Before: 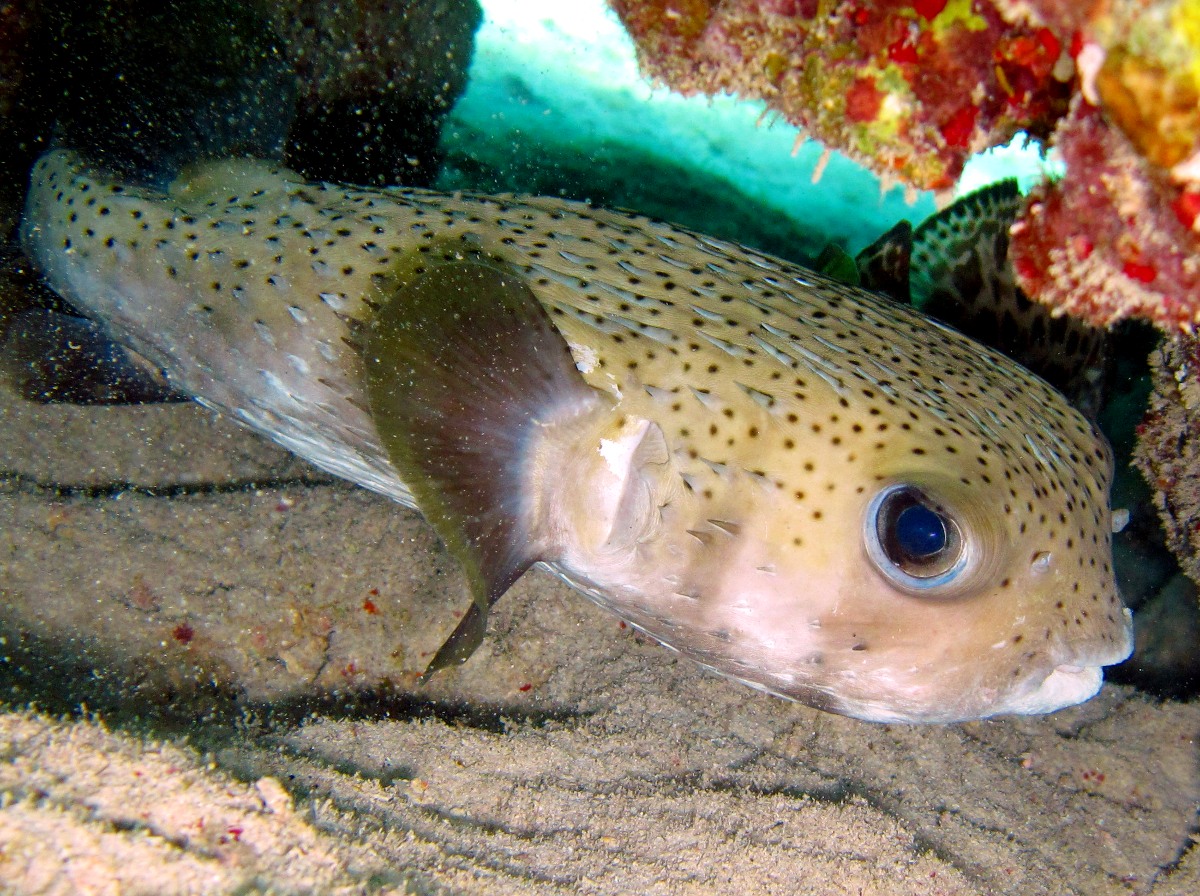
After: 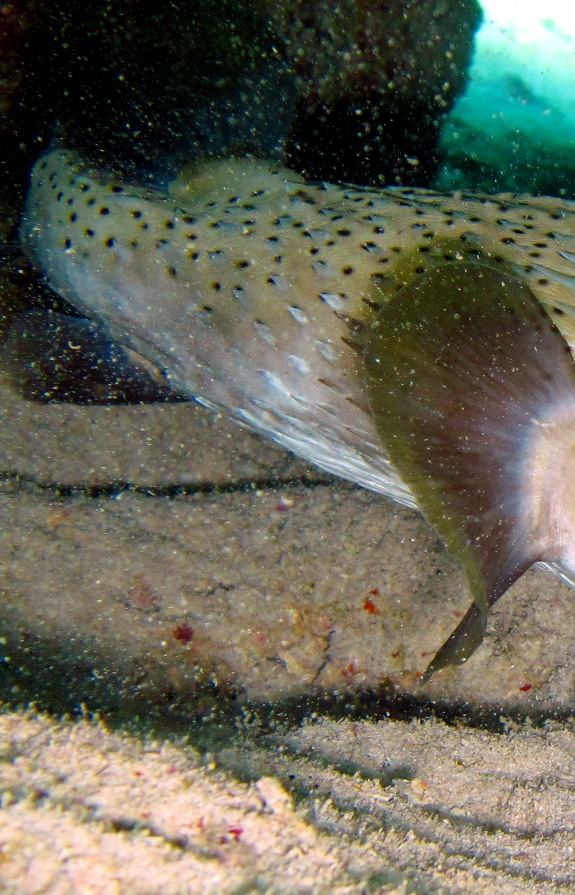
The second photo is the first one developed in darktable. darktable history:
crop and rotate: left 0.005%, top 0%, right 52.021%
